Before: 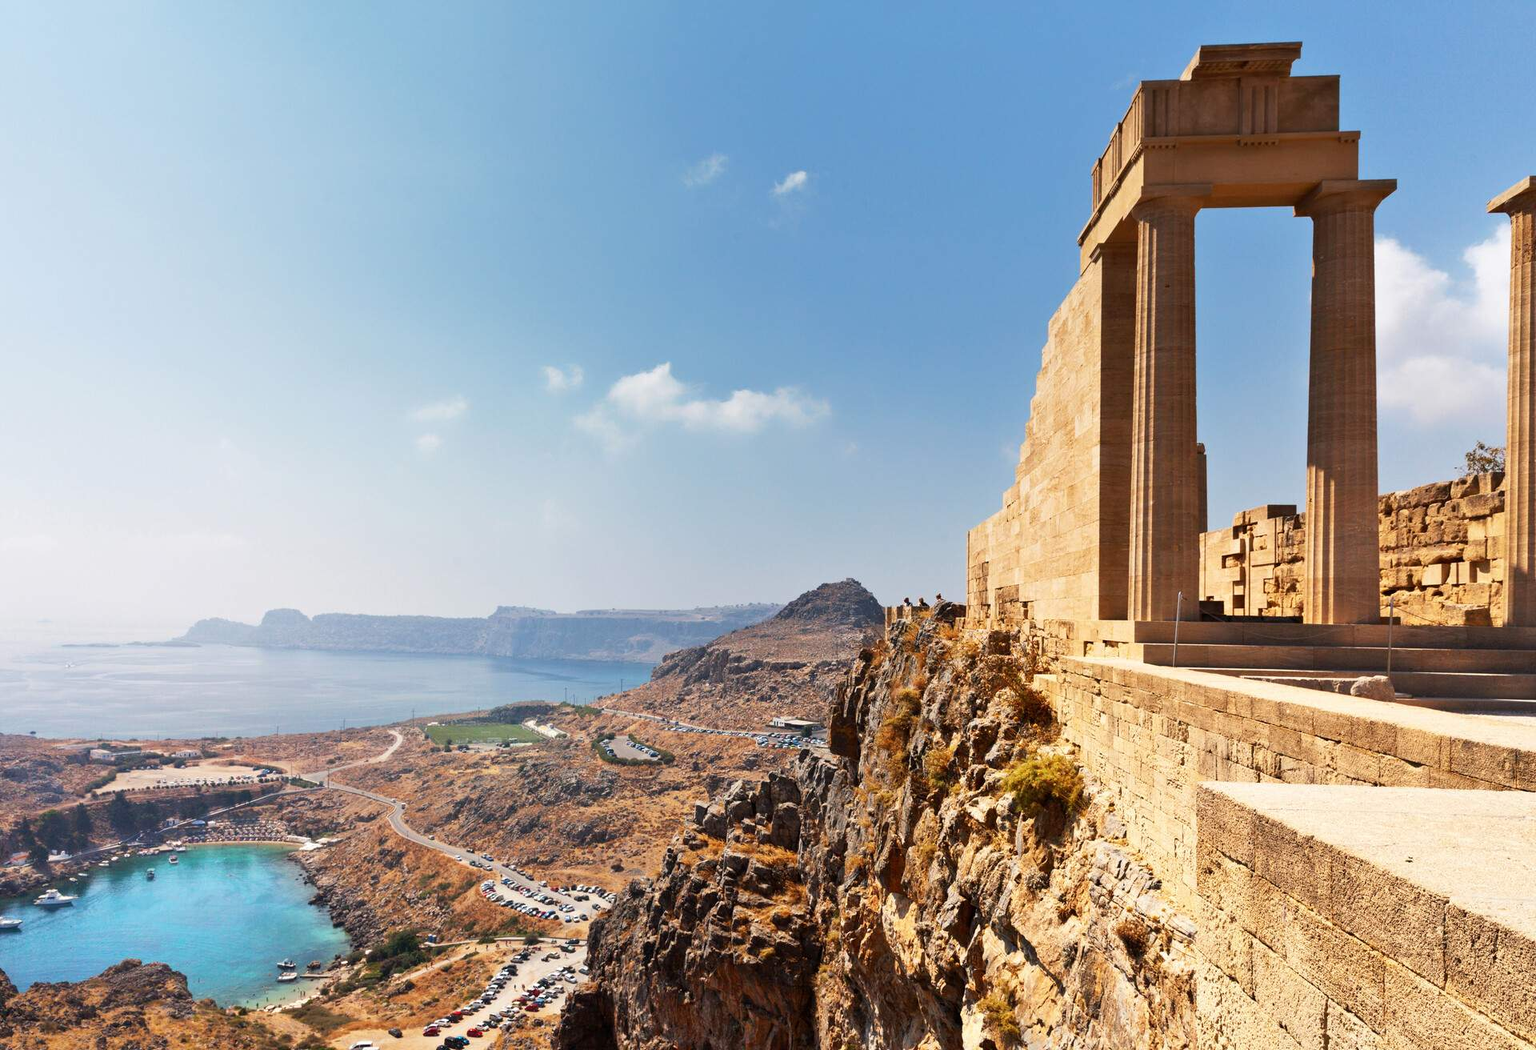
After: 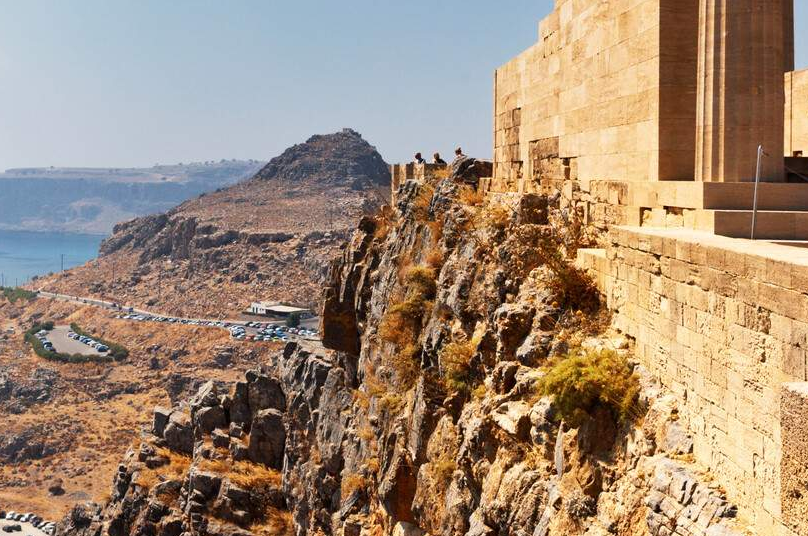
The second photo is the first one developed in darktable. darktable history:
crop: left 37.25%, top 45.32%, right 20.647%, bottom 13.804%
